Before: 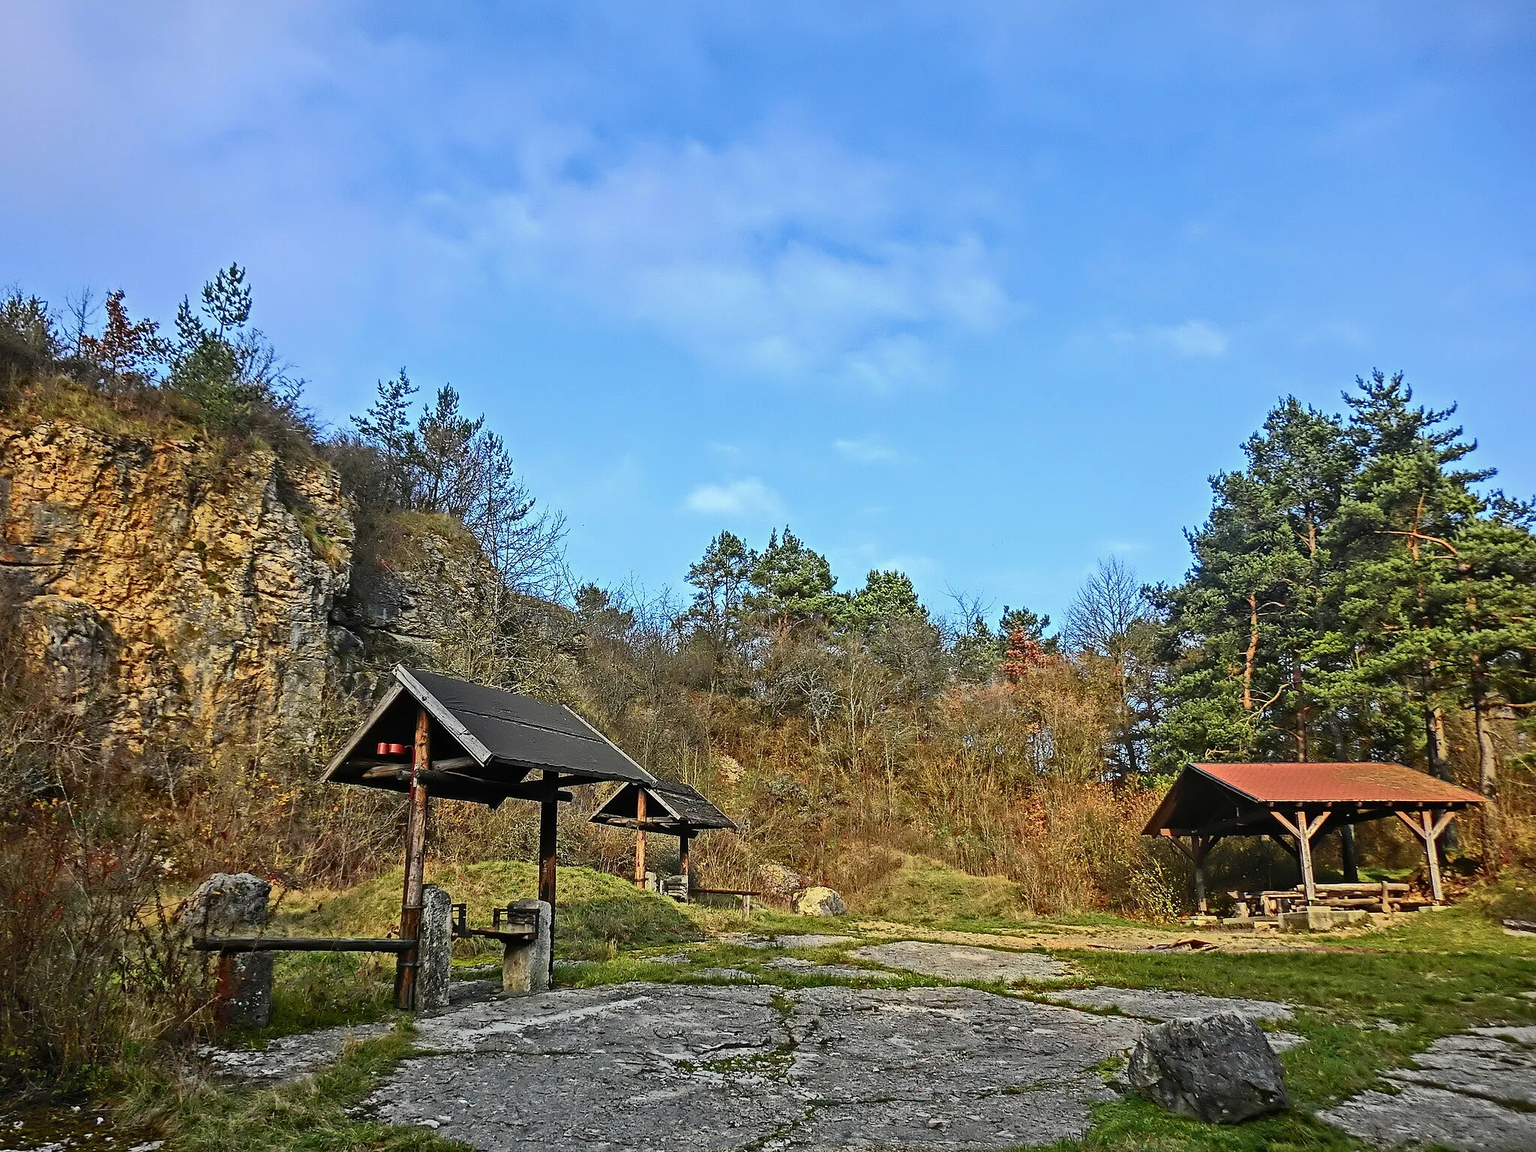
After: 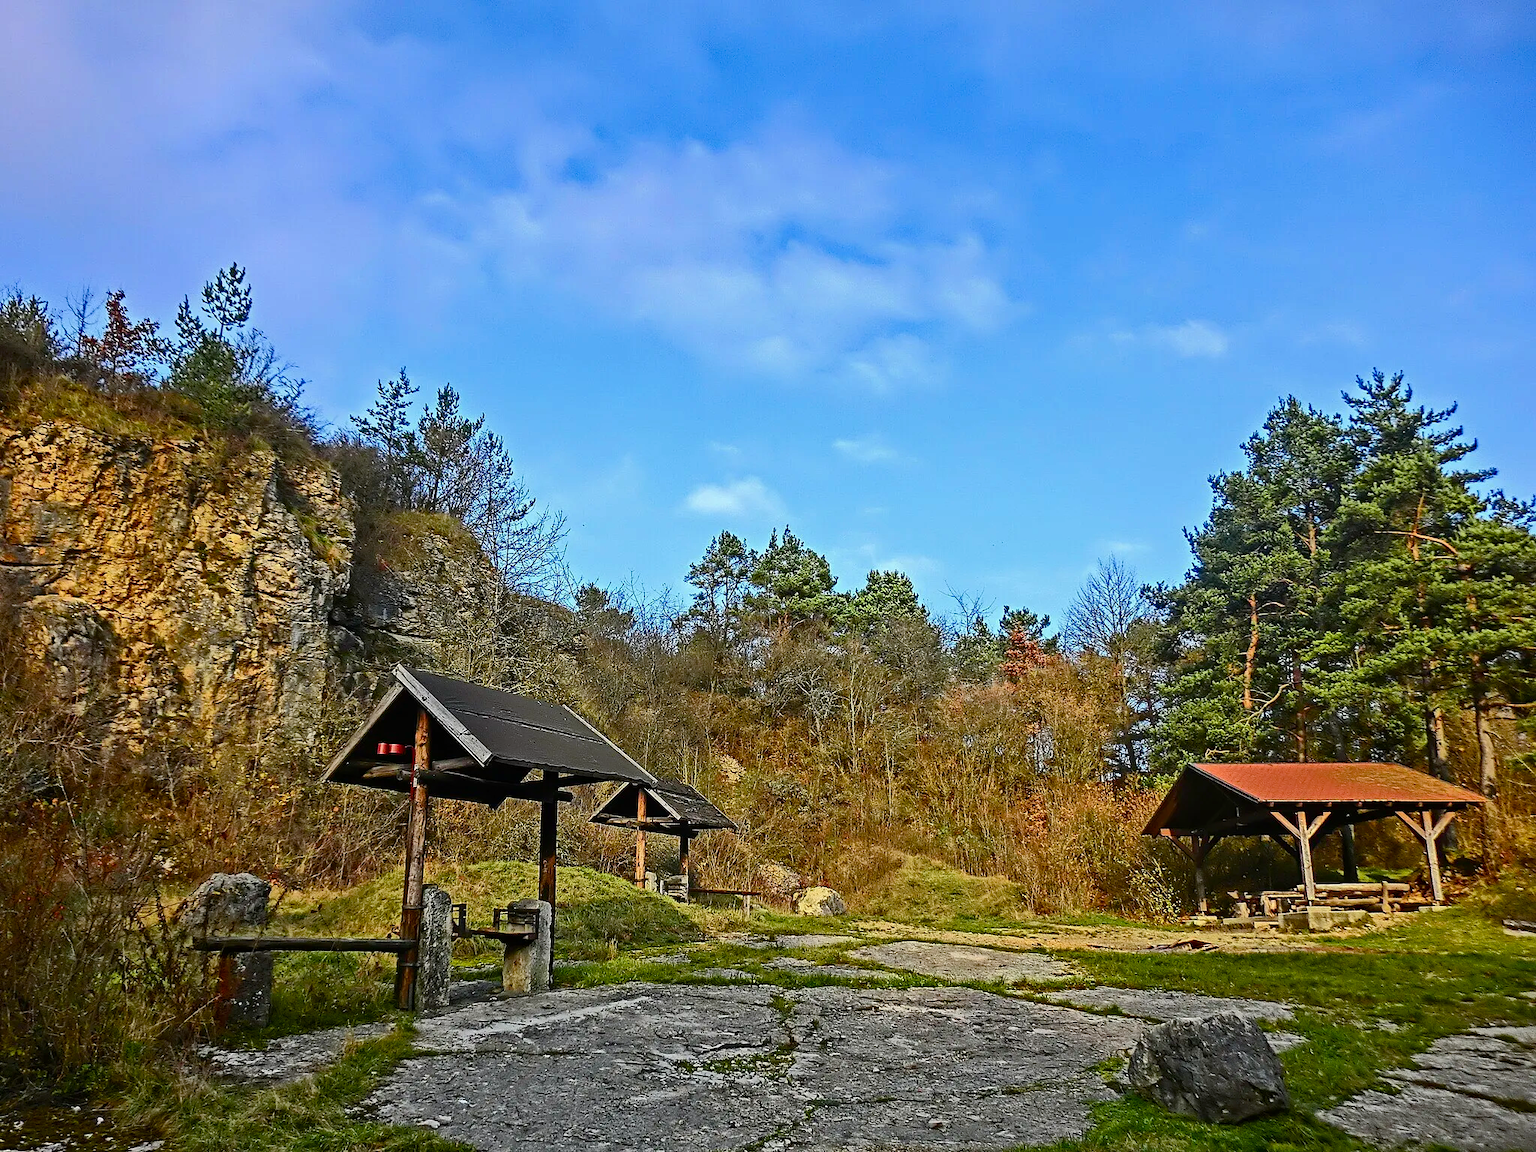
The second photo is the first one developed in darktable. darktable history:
contrast brightness saturation: contrast 0.033, brightness -0.037
color balance rgb: perceptual saturation grading › global saturation 20%, perceptual saturation grading › highlights -25.07%, perceptual saturation grading › shadows 24.042%, global vibrance 20%
haze removal: adaptive false
